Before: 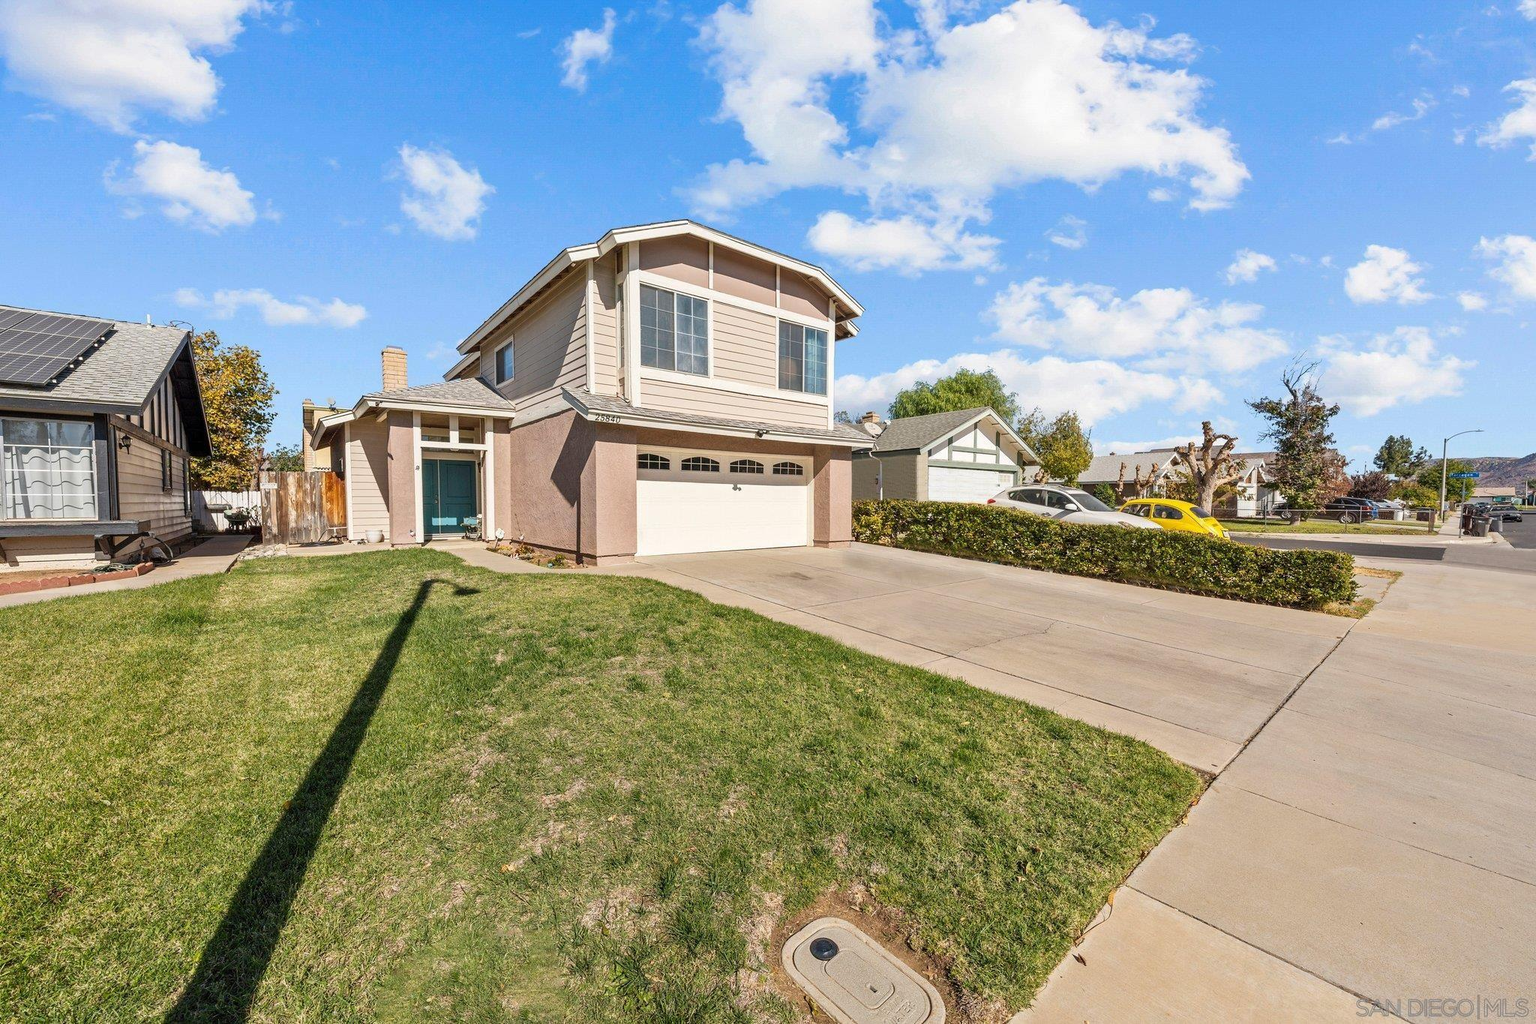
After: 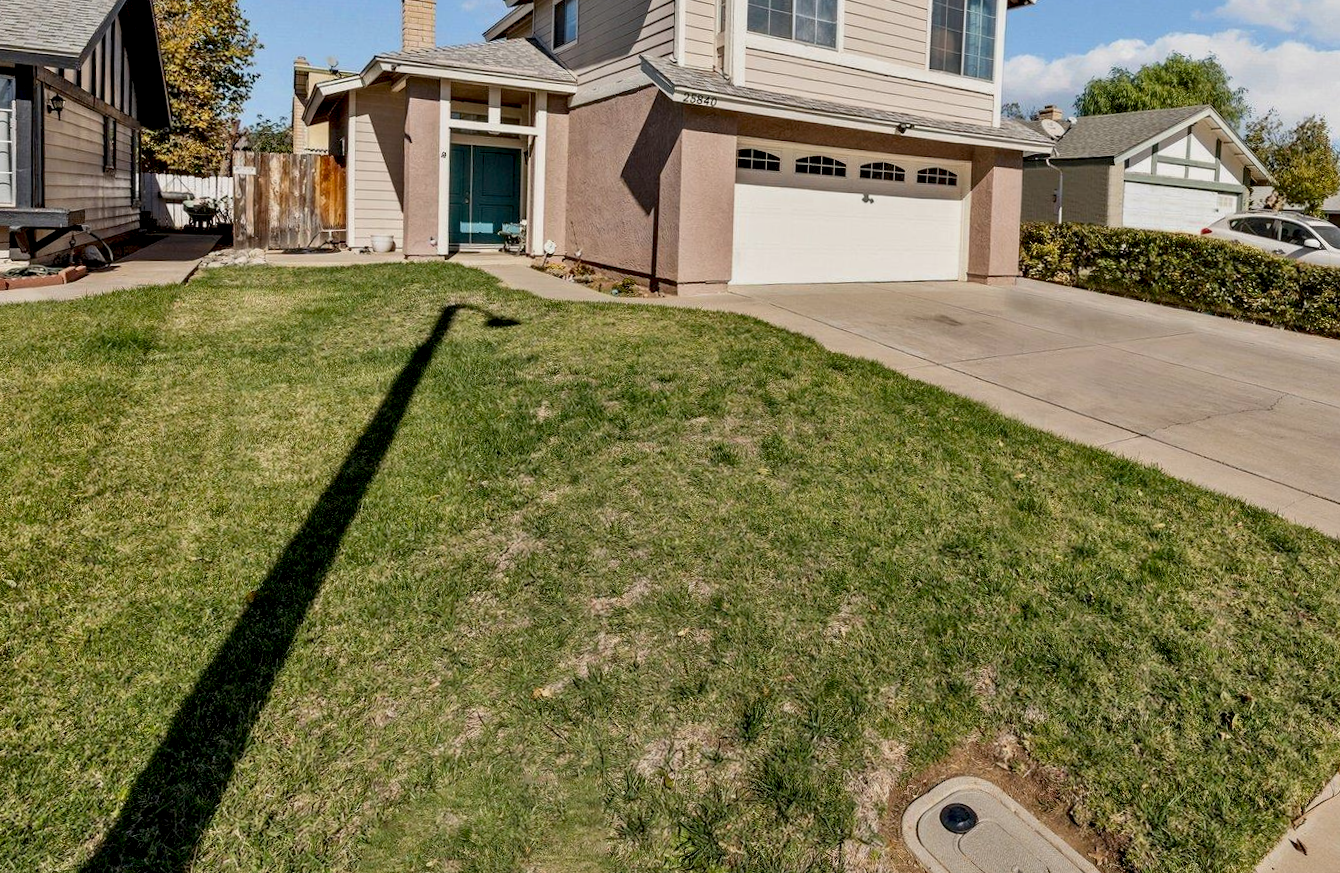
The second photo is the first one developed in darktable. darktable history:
crop and rotate: angle -0.82°, left 3.85%, top 31.828%, right 27.992%
contrast equalizer: y [[0.535, 0.543, 0.548, 0.548, 0.542, 0.532], [0.5 ×6], [0.5 ×6], [0 ×6], [0 ×6]]
exposure: black level correction 0.011, exposure -0.478 EV, compensate highlight preservation false
shadows and highlights: radius 93.07, shadows -14.46, white point adjustment 0.23, highlights 31.48, compress 48.23%, highlights color adjustment 52.79%, soften with gaussian
rotate and perspective: rotation 1.57°, crop left 0.018, crop right 0.982, crop top 0.039, crop bottom 0.961
